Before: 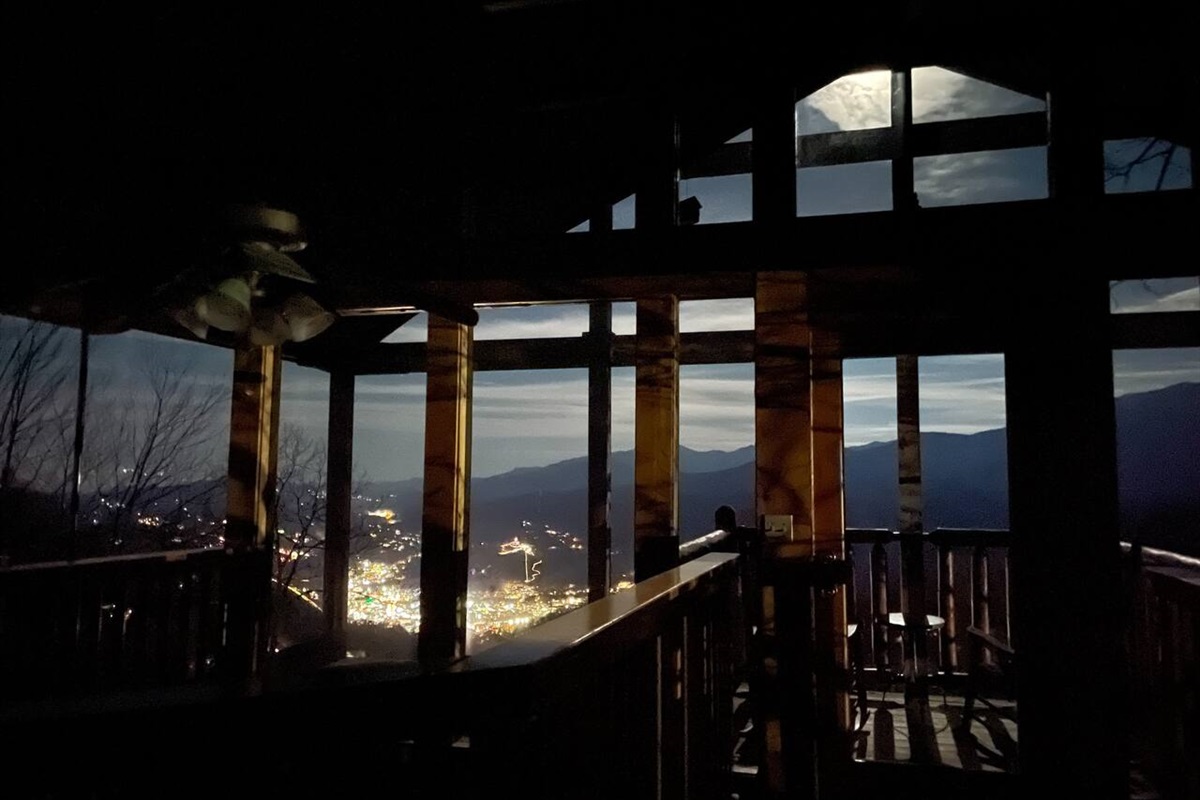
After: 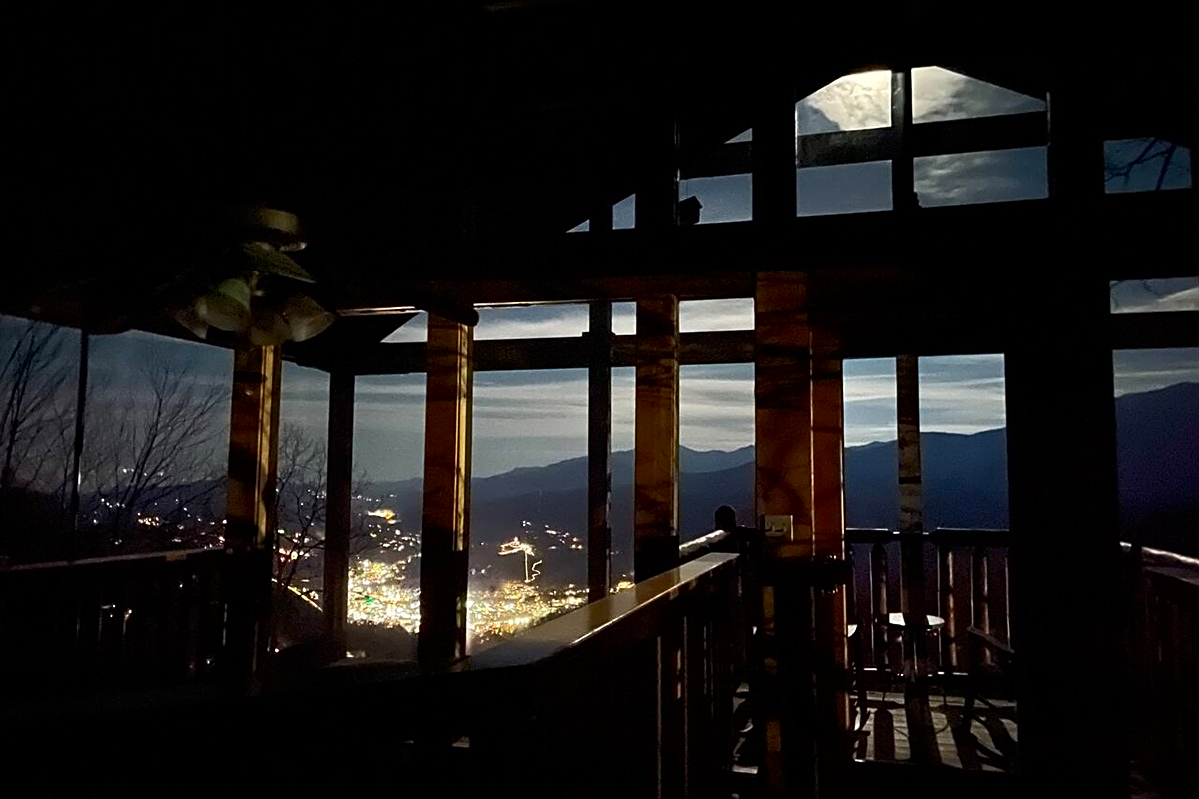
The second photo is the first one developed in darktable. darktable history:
sharpen: amount 0.498
crop: left 0.052%
contrast brightness saturation: contrast 0.132, brightness -0.053, saturation 0.158
